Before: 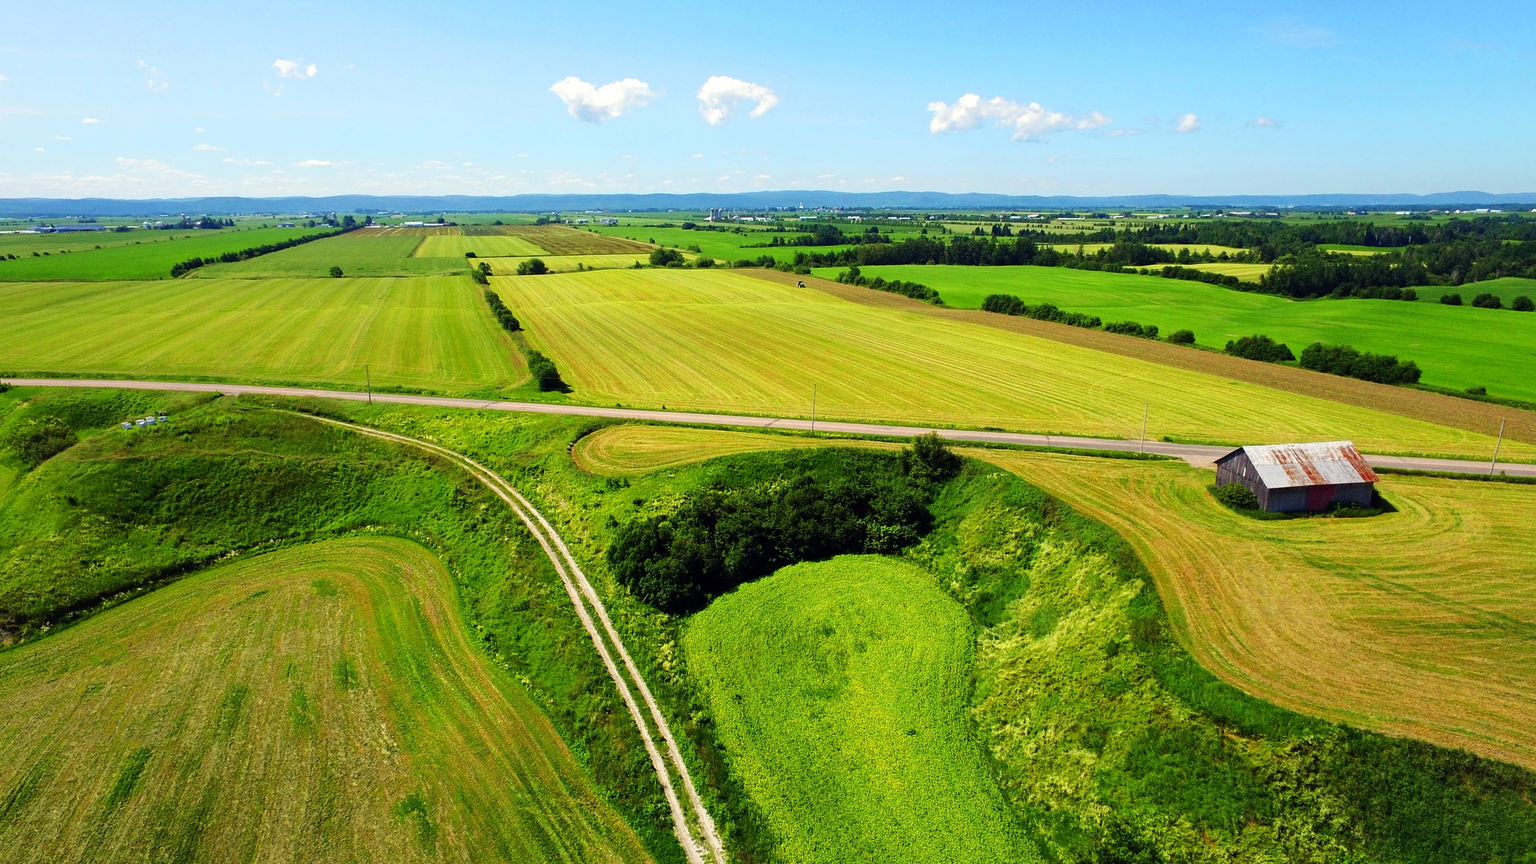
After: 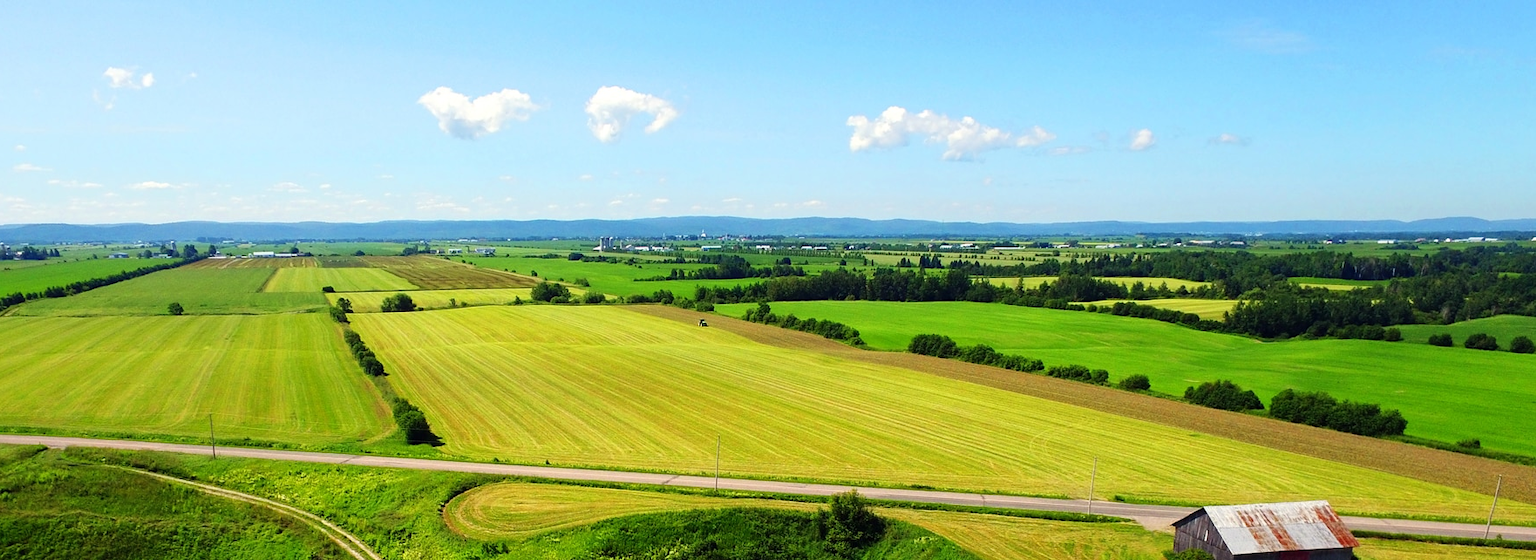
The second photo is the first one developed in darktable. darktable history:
crop and rotate: left 11.812%, bottom 42.776%
white balance: emerald 1
